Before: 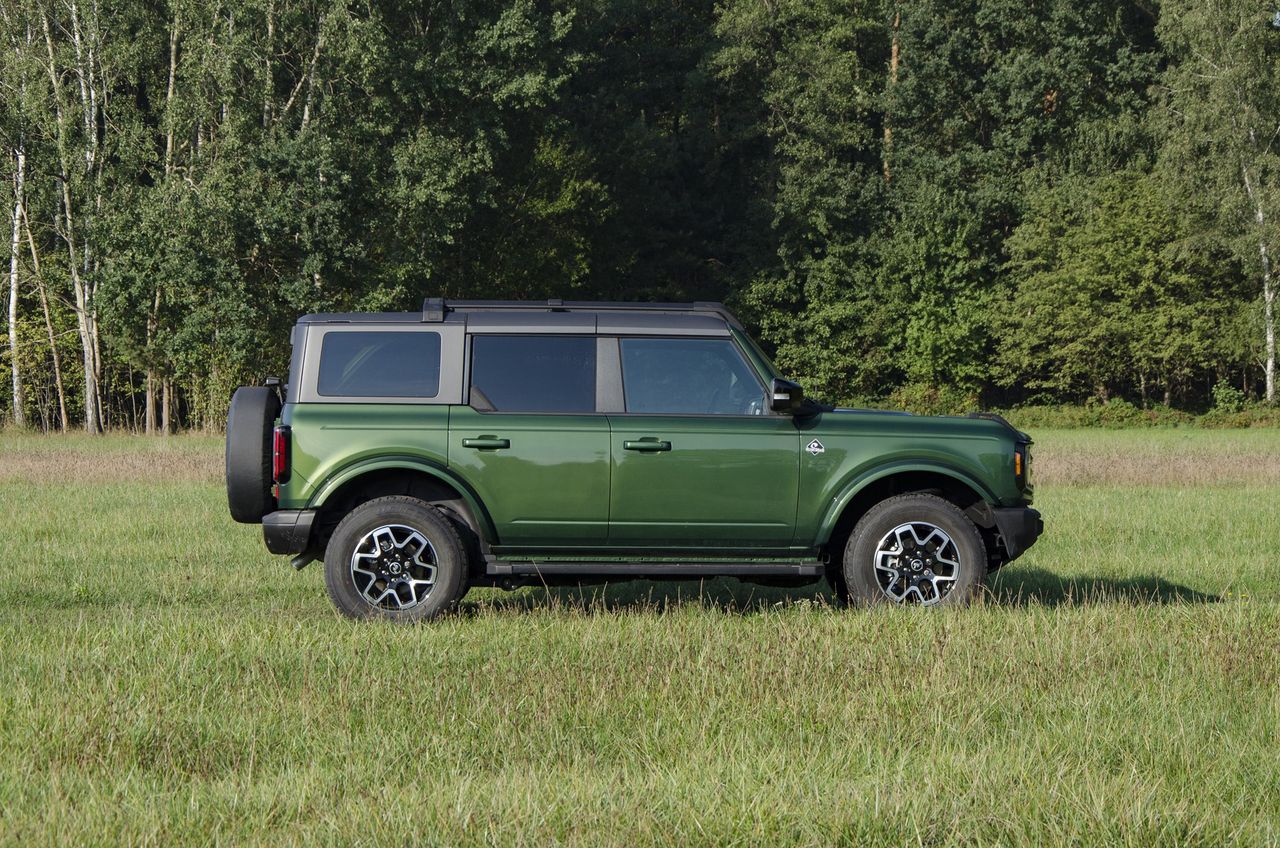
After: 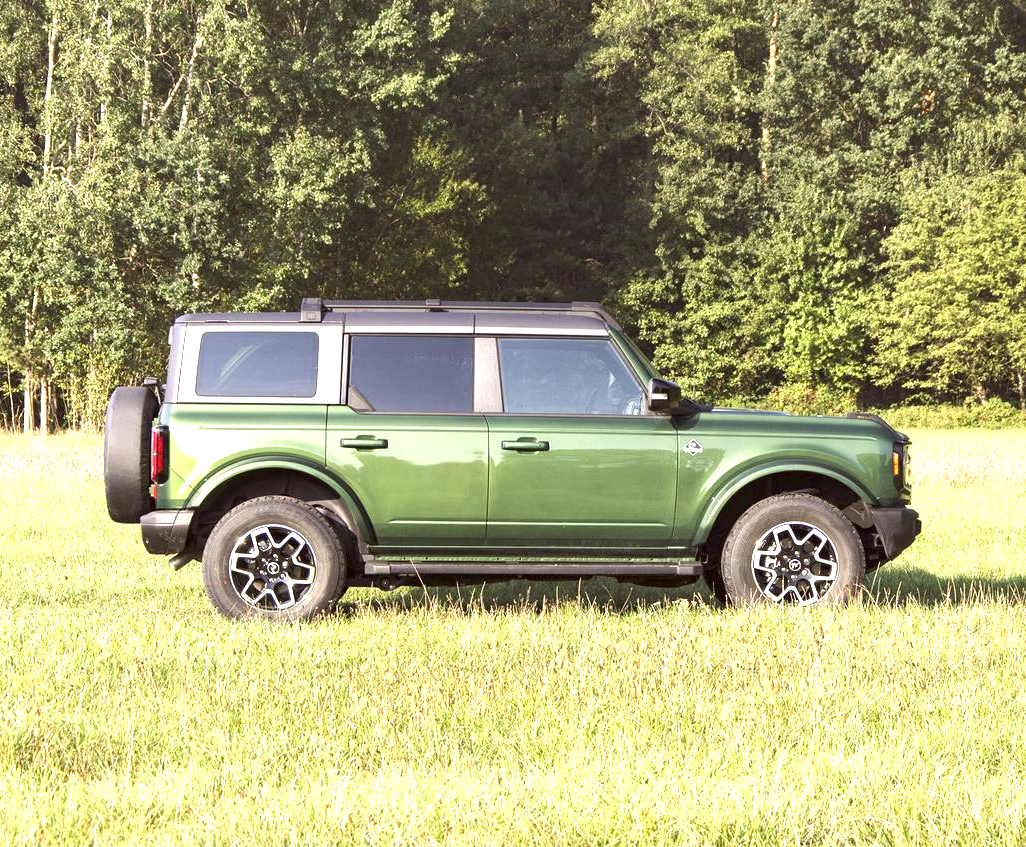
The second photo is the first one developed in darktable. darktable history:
exposure: black level correction 0, exposure 1.975 EV, compensate exposure bias true, compensate highlight preservation false
crop and rotate: left 9.597%, right 10.195%
color correction: highlights a* 6.27, highlights b* 8.19, shadows a* 5.94, shadows b* 7.23, saturation 0.9
